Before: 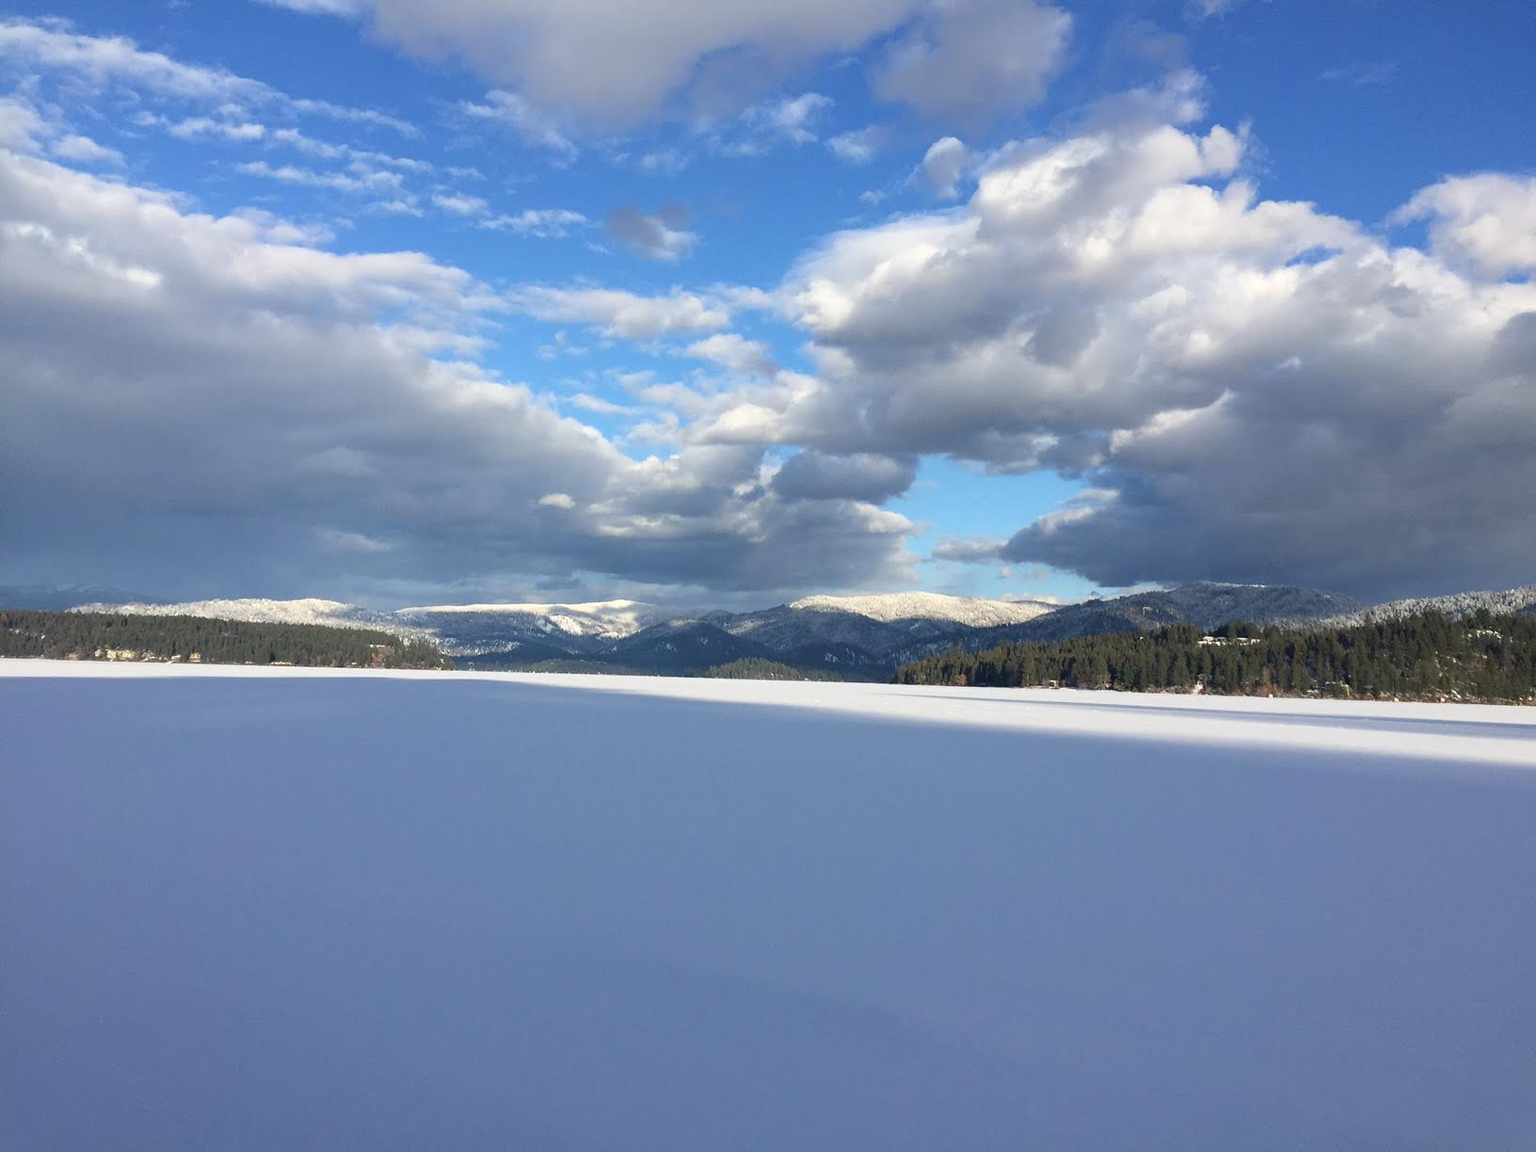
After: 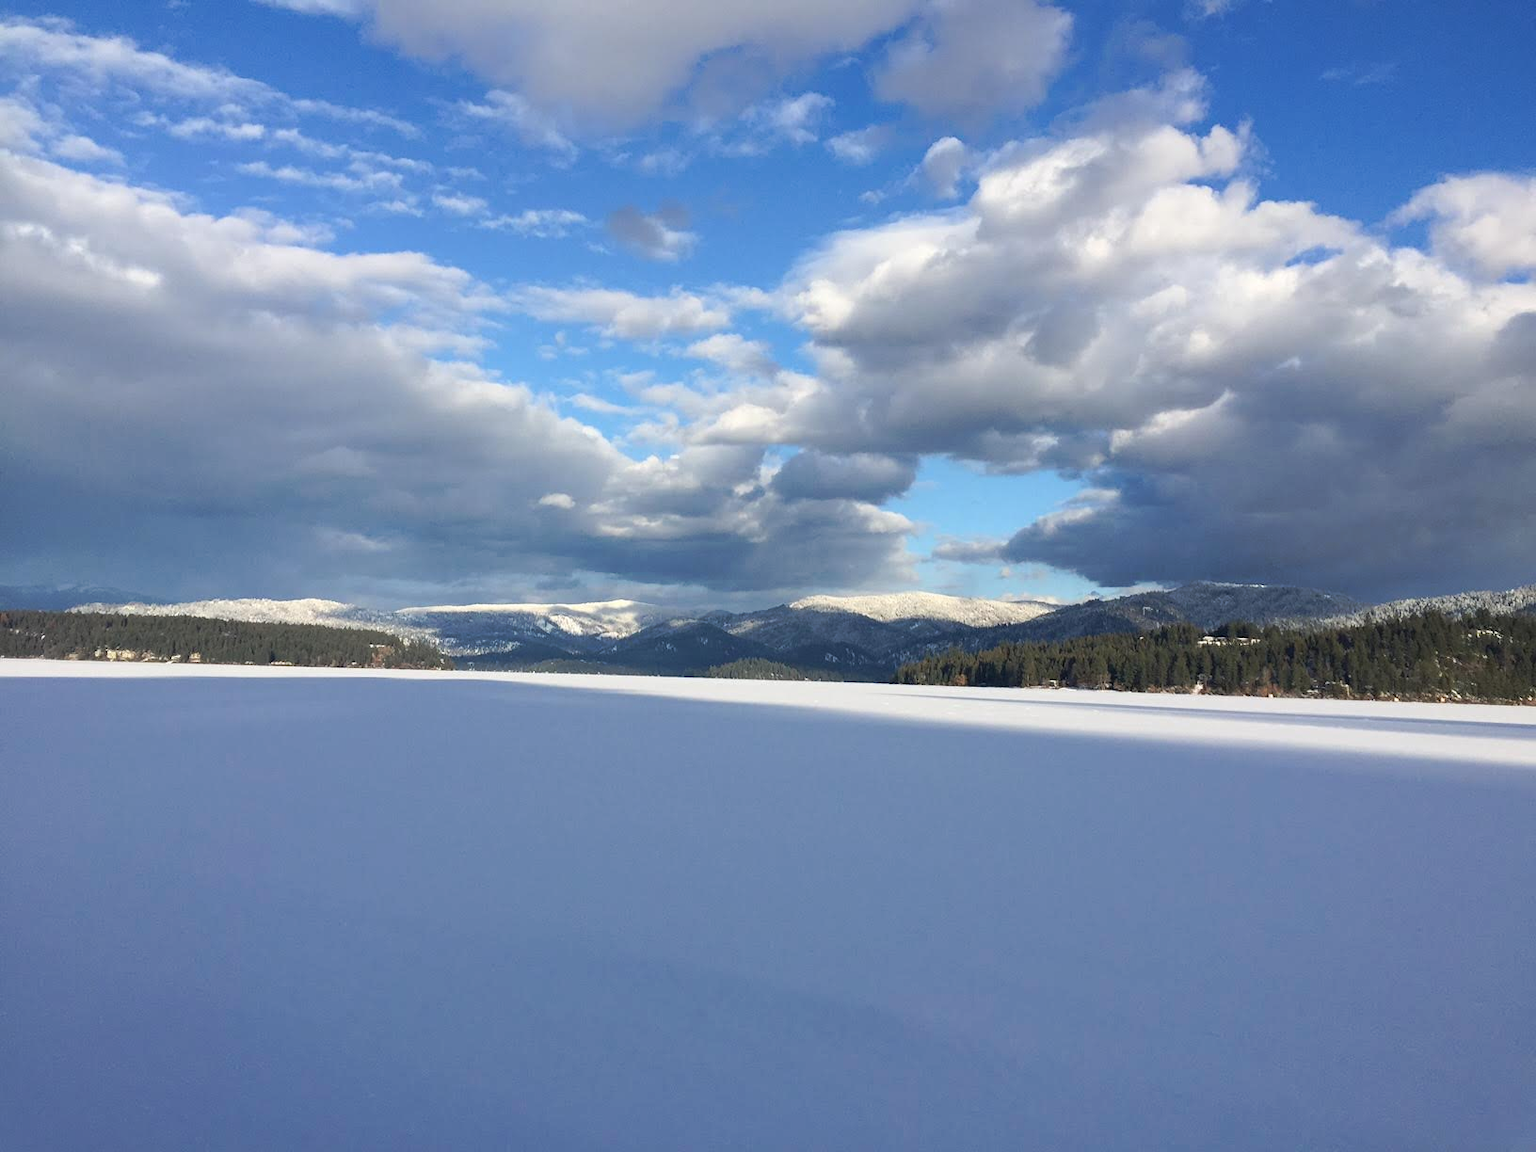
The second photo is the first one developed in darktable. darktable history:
tone curve: curves: ch0 [(0, 0) (0.003, 0.003) (0.011, 0.011) (0.025, 0.024) (0.044, 0.043) (0.069, 0.067) (0.1, 0.096) (0.136, 0.131) (0.177, 0.171) (0.224, 0.217) (0.277, 0.268) (0.335, 0.324) (0.399, 0.386) (0.468, 0.453) (0.543, 0.547) (0.623, 0.626) (0.709, 0.712) (0.801, 0.802) (0.898, 0.898) (1, 1)], preserve colors none
